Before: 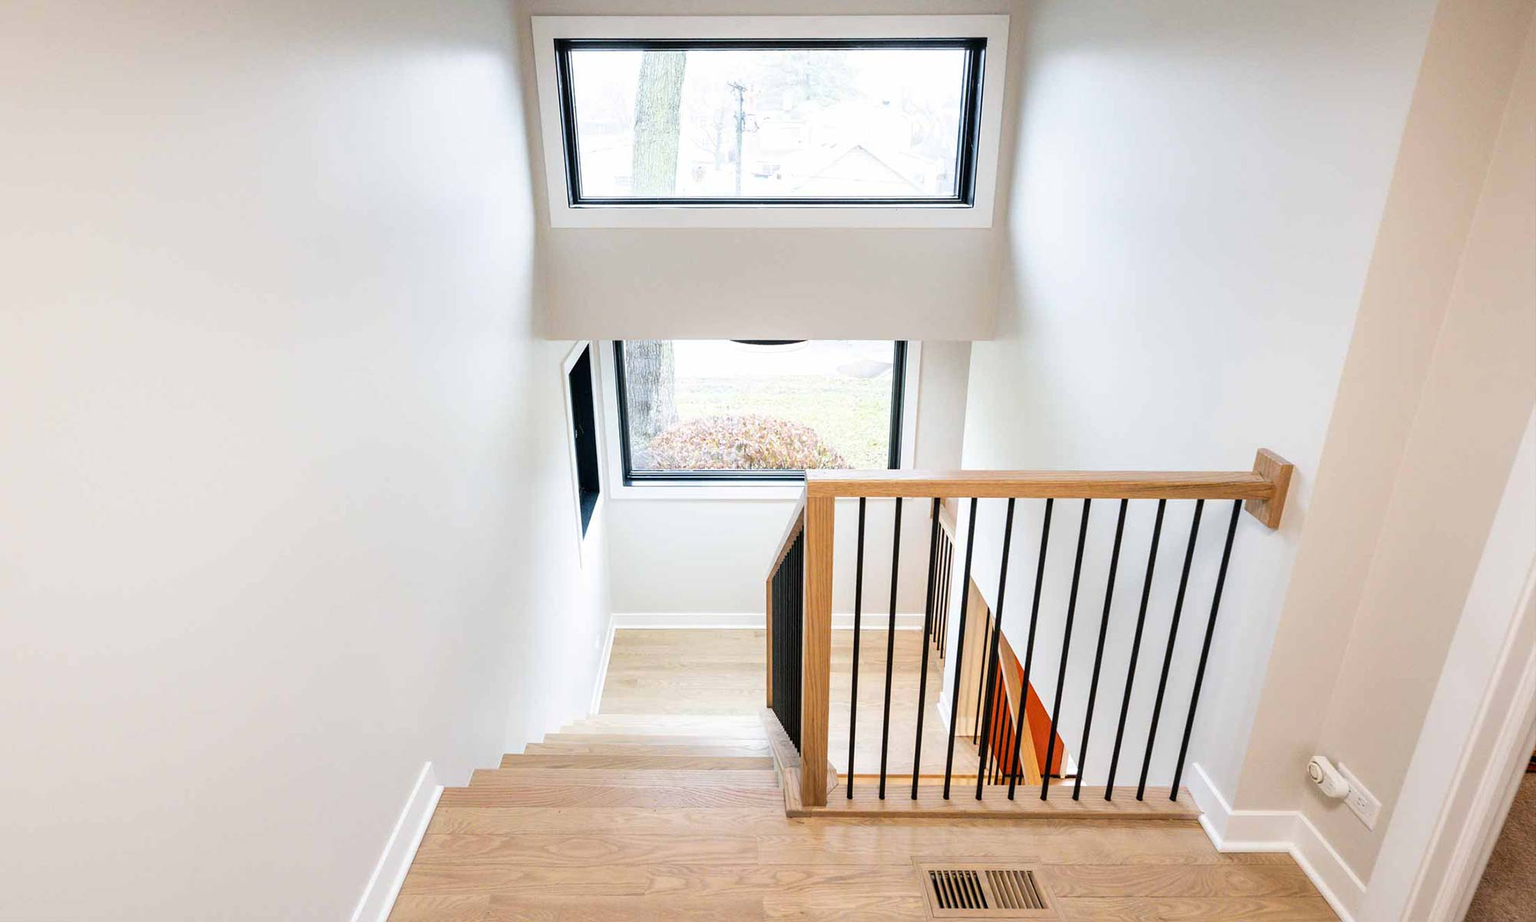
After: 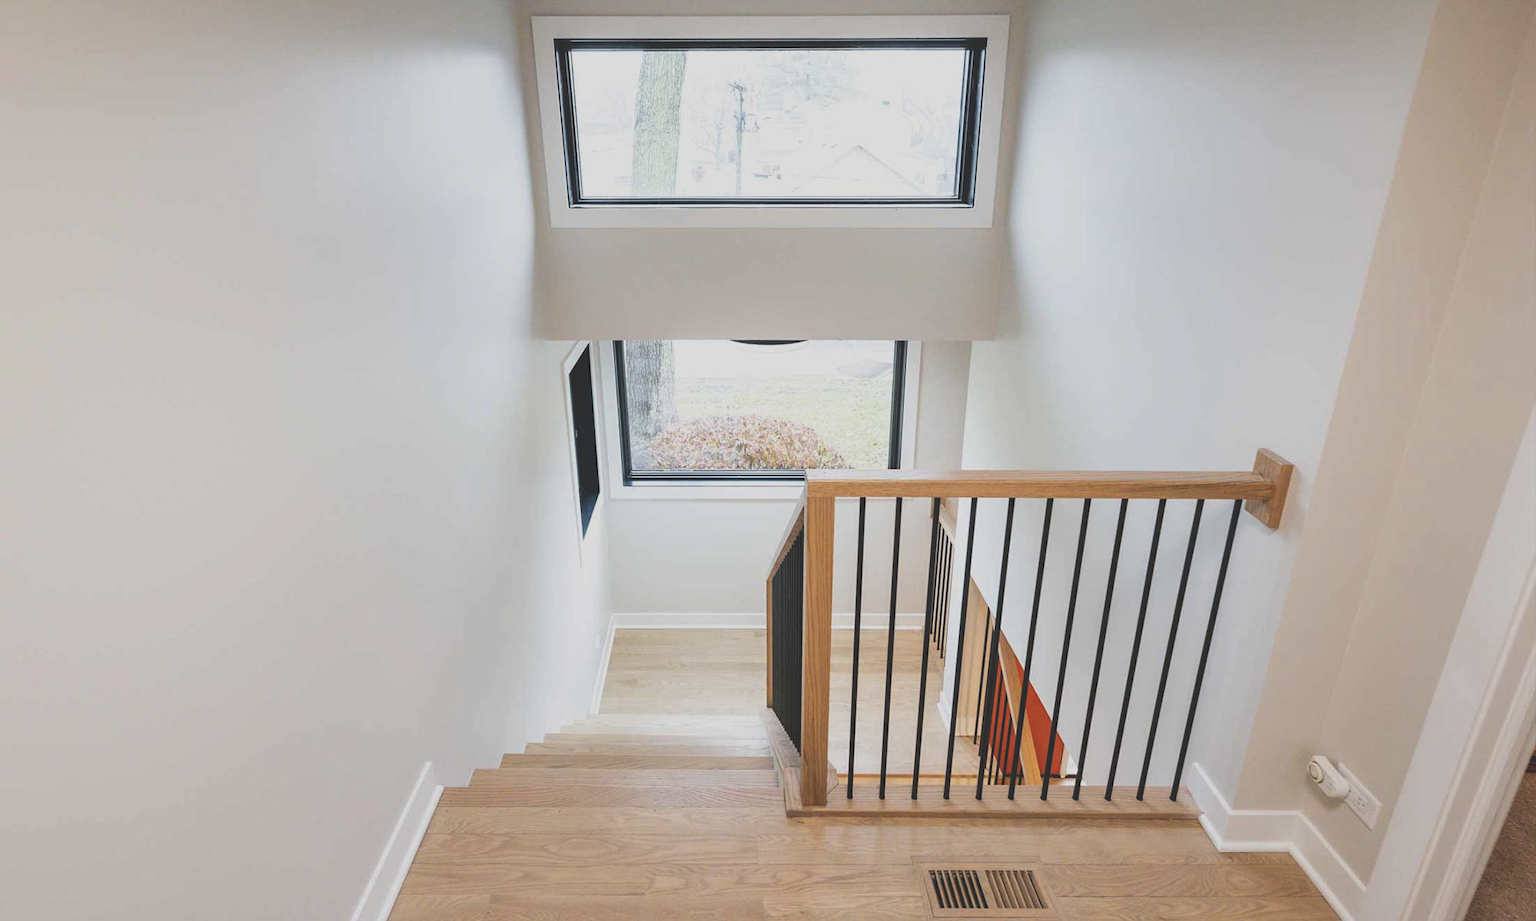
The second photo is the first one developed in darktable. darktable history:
exposure: black level correction -0.035, exposure -0.494 EV, compensate highlight preservation false
